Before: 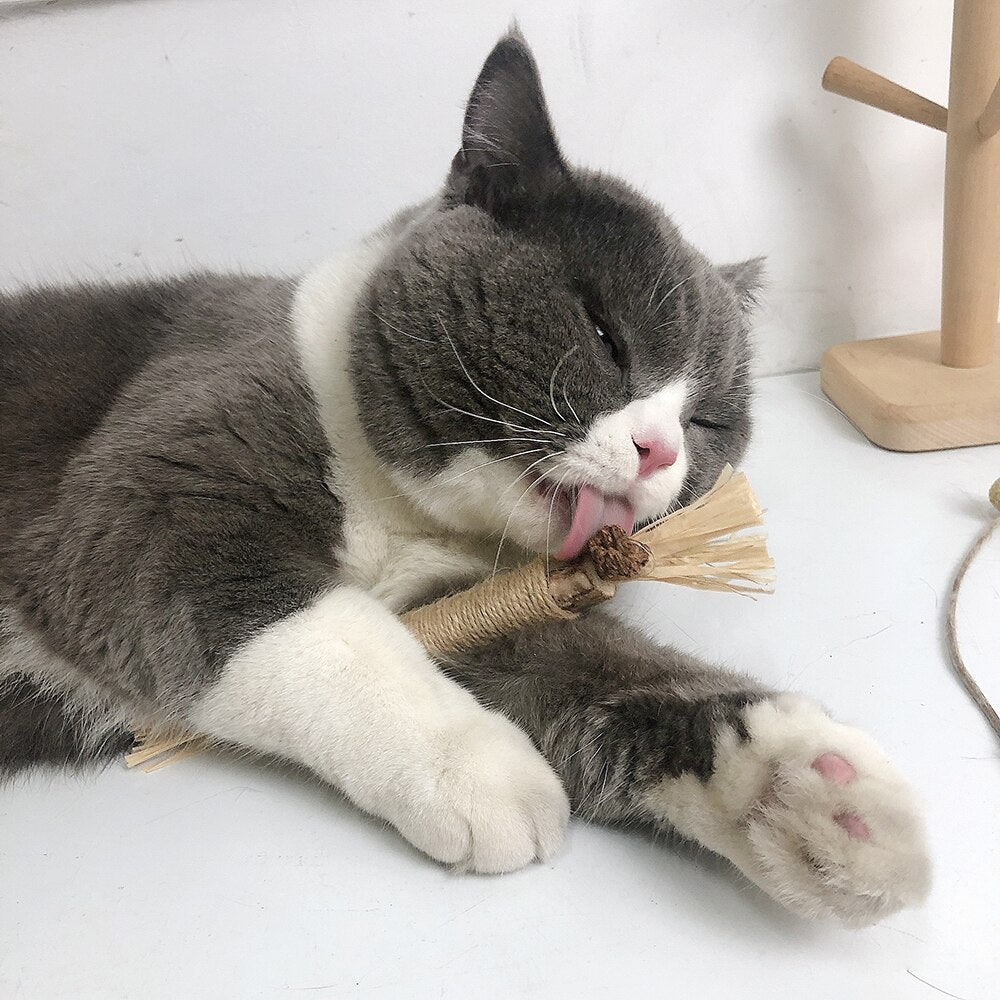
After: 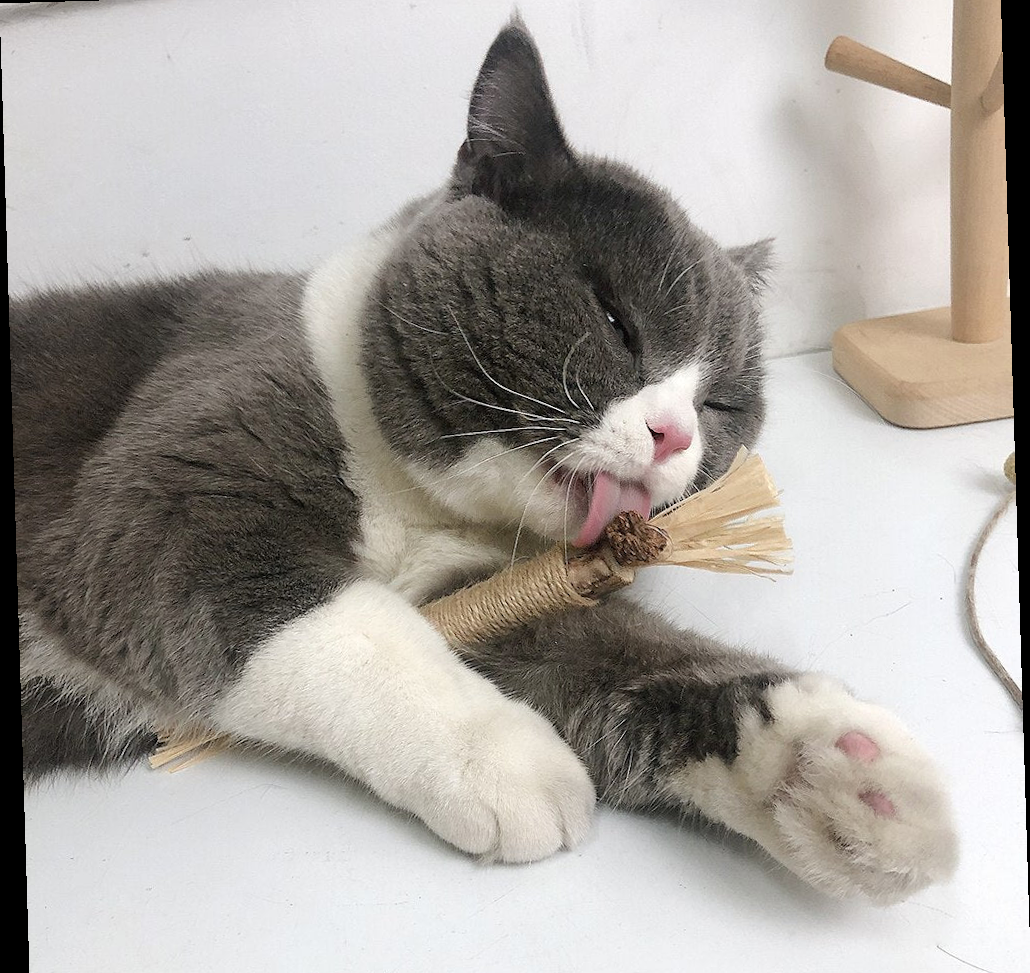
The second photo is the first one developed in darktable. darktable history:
rotate and perspective: rotation -1.77°, lens shift (horizontal) 0.004, automatic cropping off
crop and rotate: top 2.479%, bottom 3.018%
